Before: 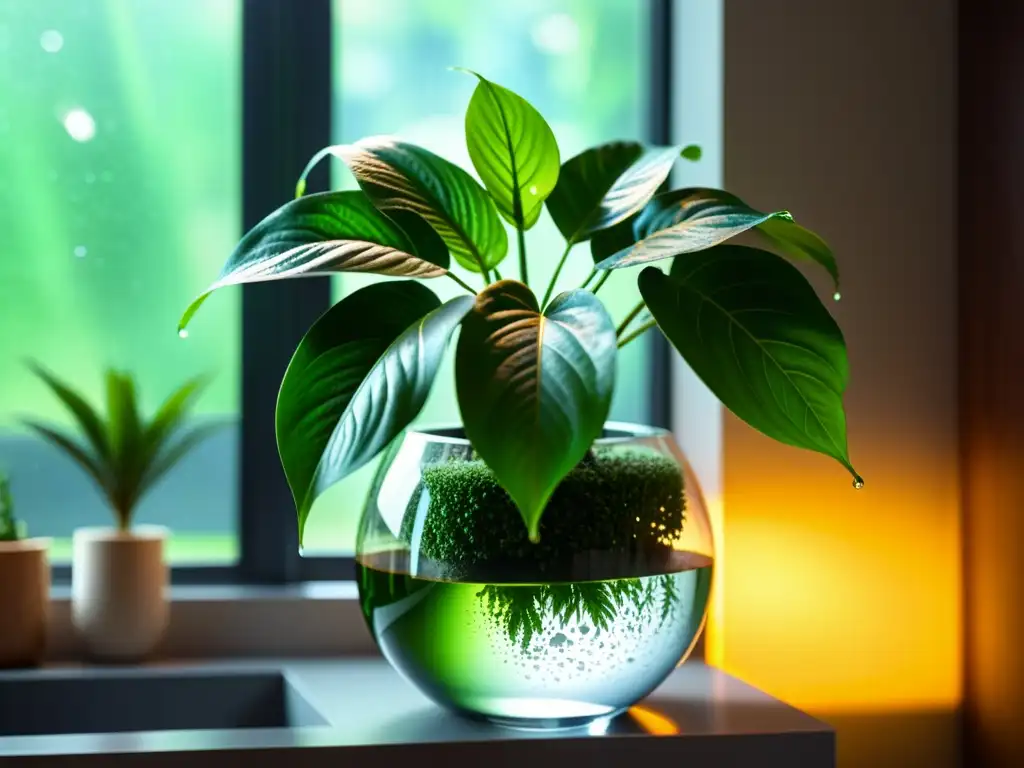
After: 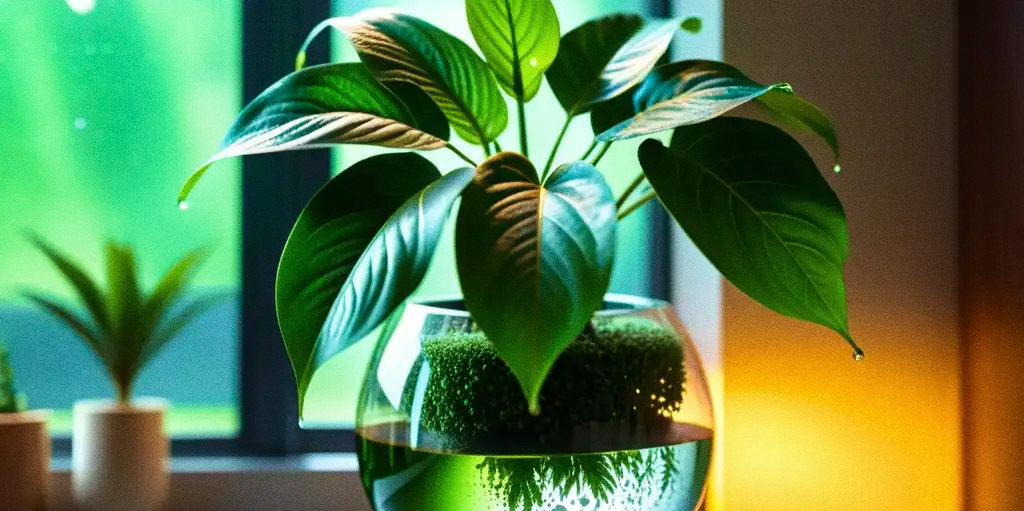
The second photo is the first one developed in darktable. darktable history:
crop: top 16.727%, bottom 16.727%
grain: coarseness 0.09 ISO
velvia: strength 40%
